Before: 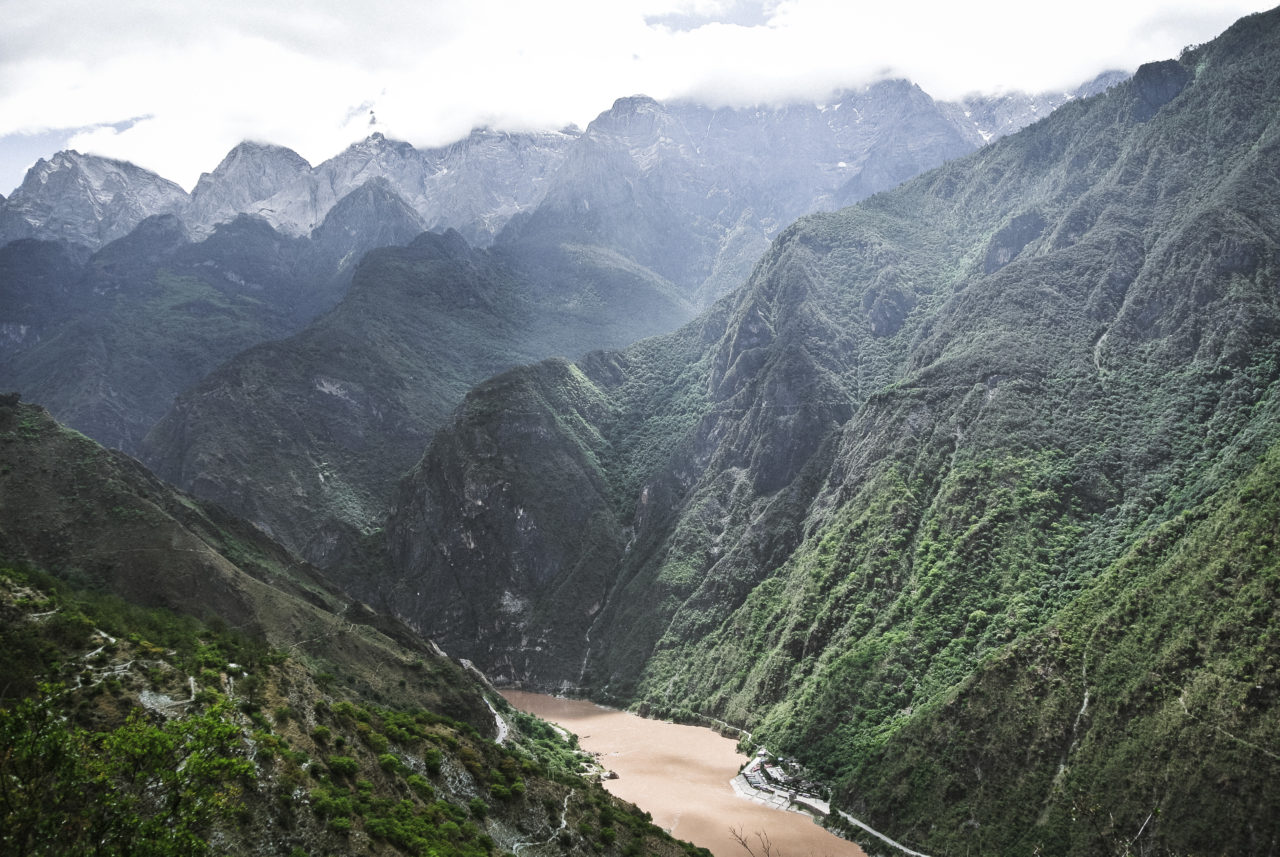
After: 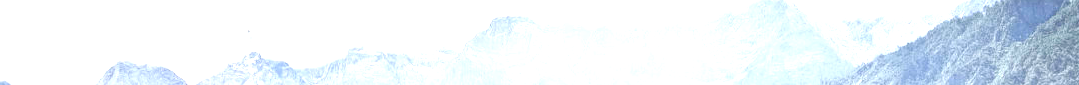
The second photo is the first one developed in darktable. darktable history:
exposure: exposure 1.2 EV, compensate highlight preservation false
crop and rotate: left 9.644%, top 9.491%, right 6.021%, bottom 80.509%
contrast brightness saturation: contrast 0.07, brightness 0.08, saturation 0.18
color balance rgb: linear chroma grading › global chroma 8.12%, perceptual saturation grading › global saturation 9.07%, perceptual saturation grading › highlights -13.84%, perceptual saturation grading › mid-tones 14.88%, perceptual saturation grading › shadows 22.8%, perceptual brilliance grading › highlights 2.61%, global vibrance 12.07%
